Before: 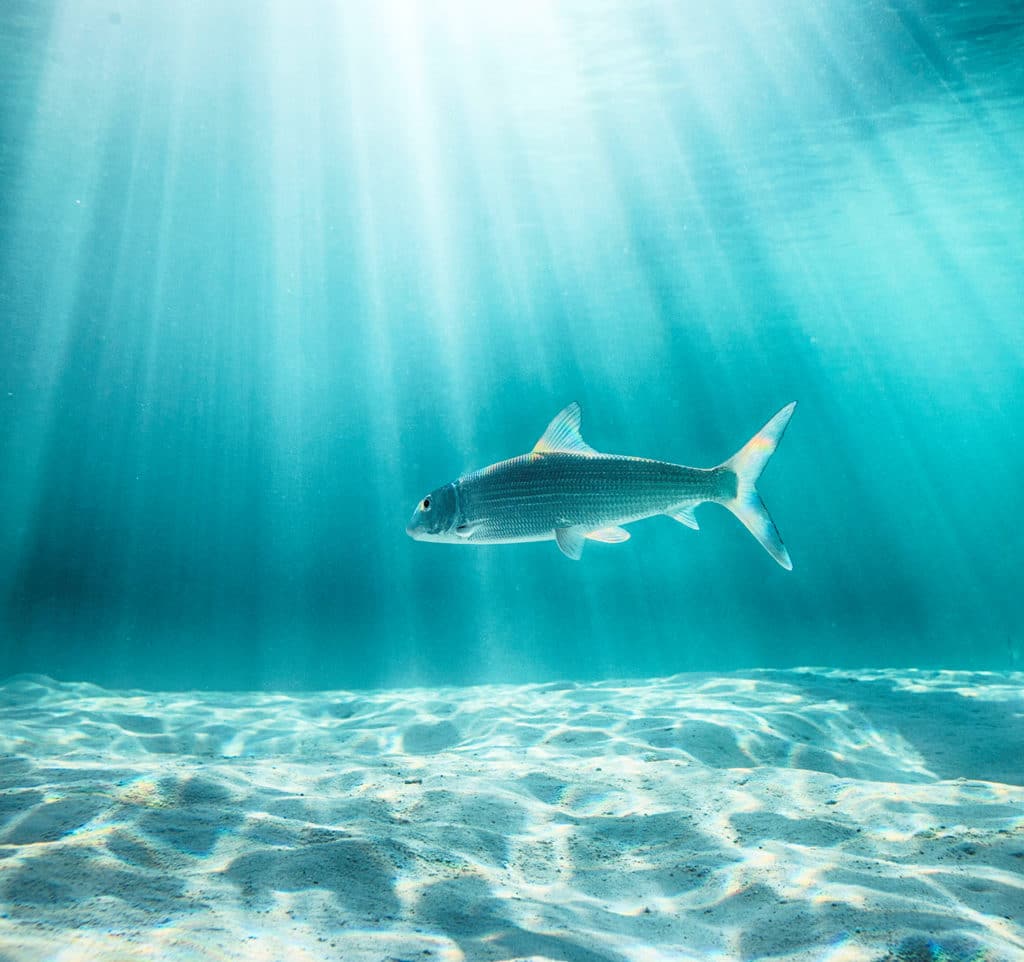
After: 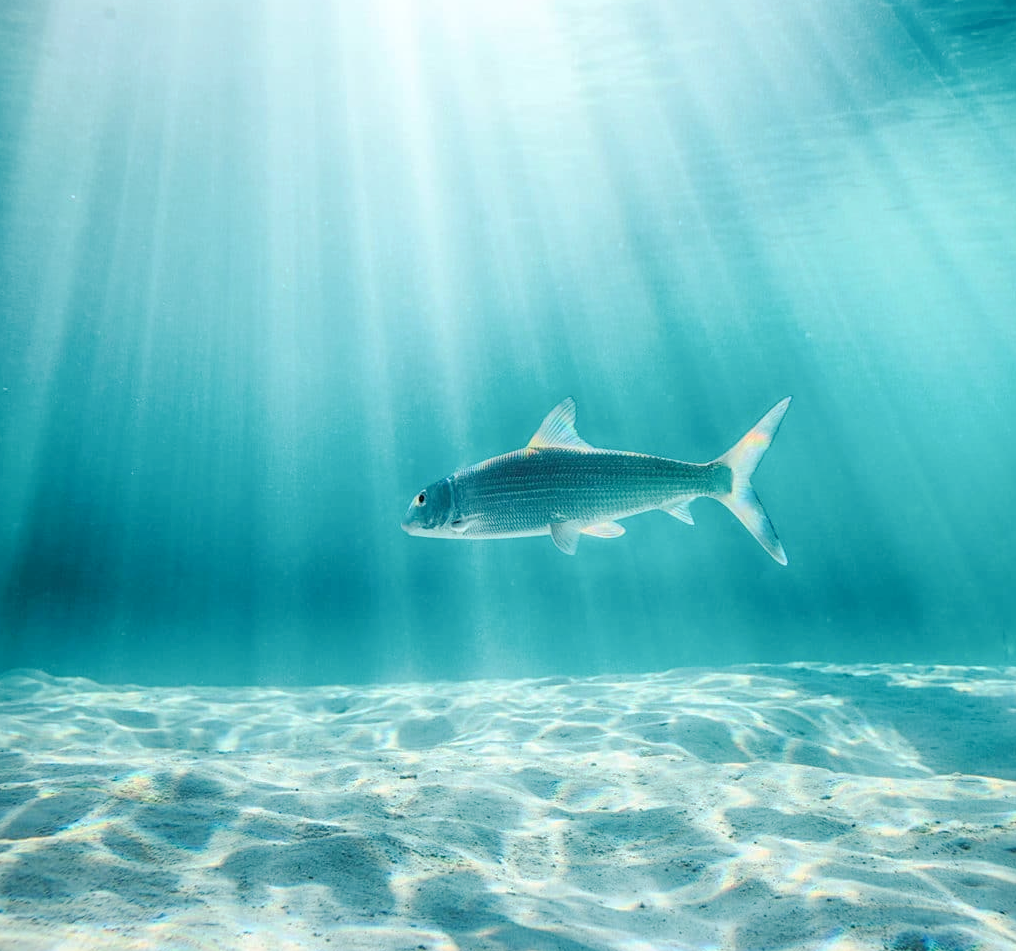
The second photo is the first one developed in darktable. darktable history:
crop: left 0.489%, top 0.563%, right 0.21%, bottom 0.573%
base curve: curves: ch0 [(0, 0) (0.262, 0.32) (0.722, 0.705) (1, 1)], preserve colors none
